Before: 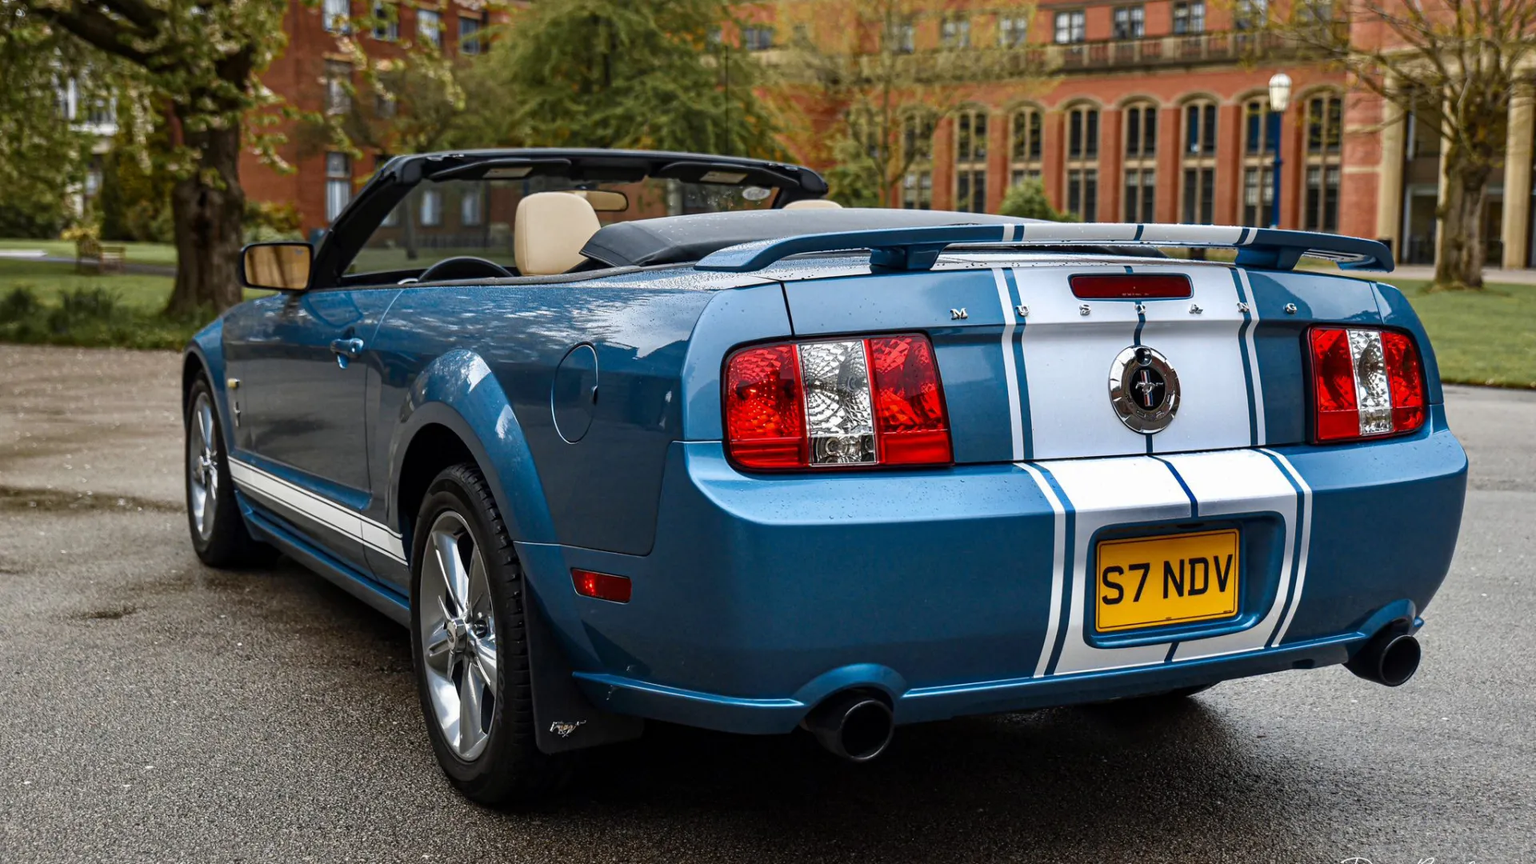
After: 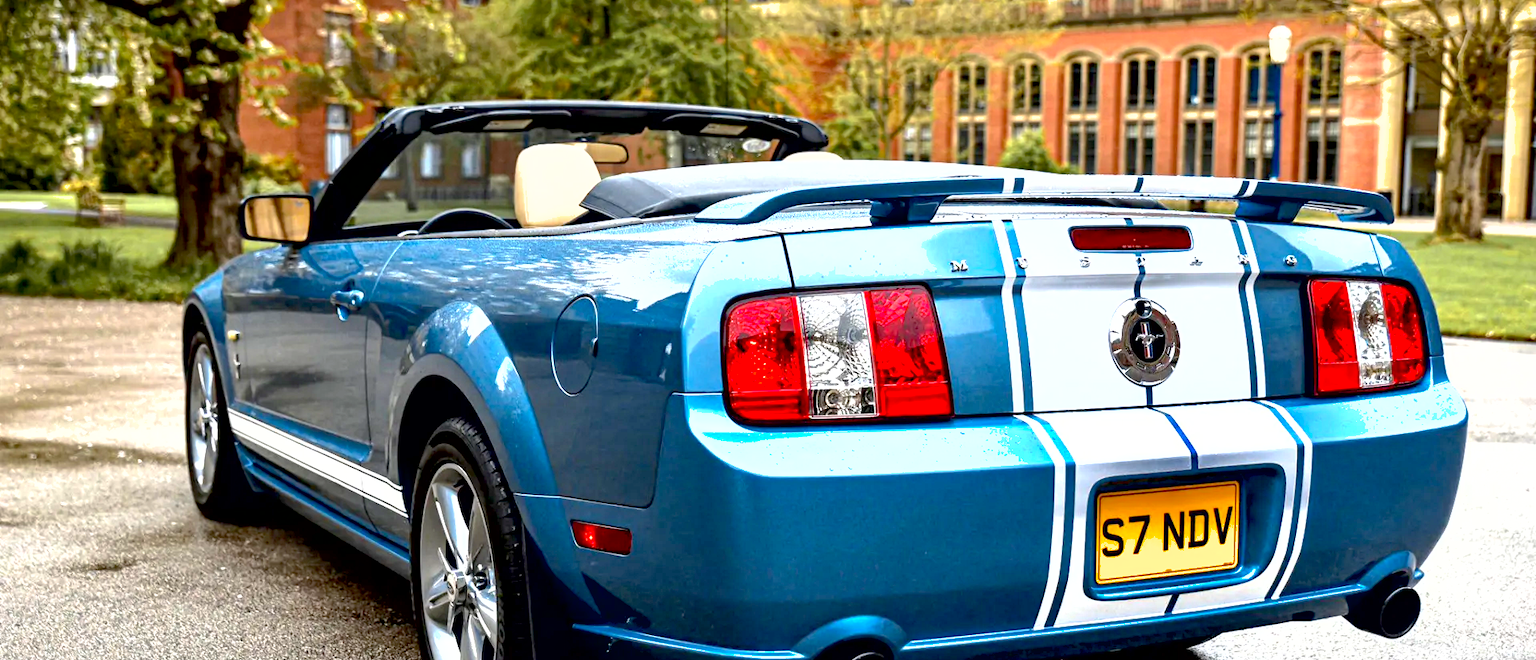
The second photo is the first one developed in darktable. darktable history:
contrast brightness saturation: contrast 0.147, brightness 0.042
exposure: black level correction 0.009, exposure 1.433 EV, compensate exposure bias true, compensate highlight preservation false
tone equalizer: edges refinement/feathering 500, mask exposure compensation -1.57 EV, preserve details no
crop: top 5.585%, bottom 17.987%
shadows and highlights: shadows 30
